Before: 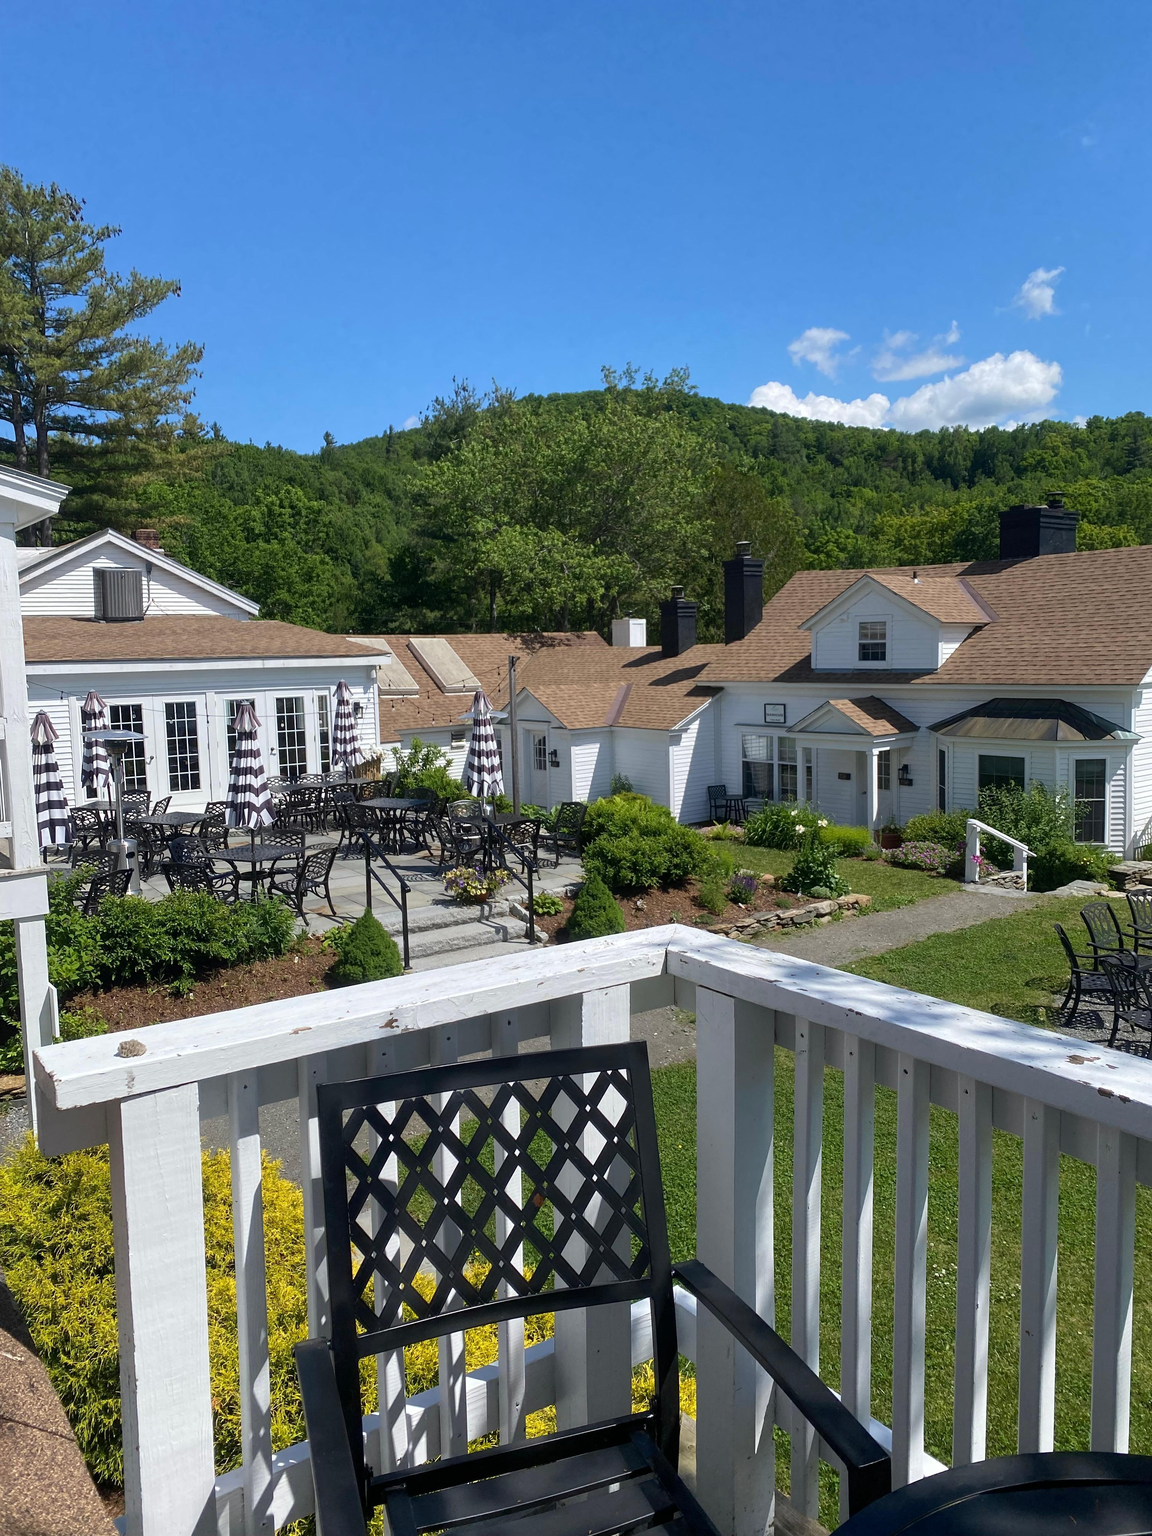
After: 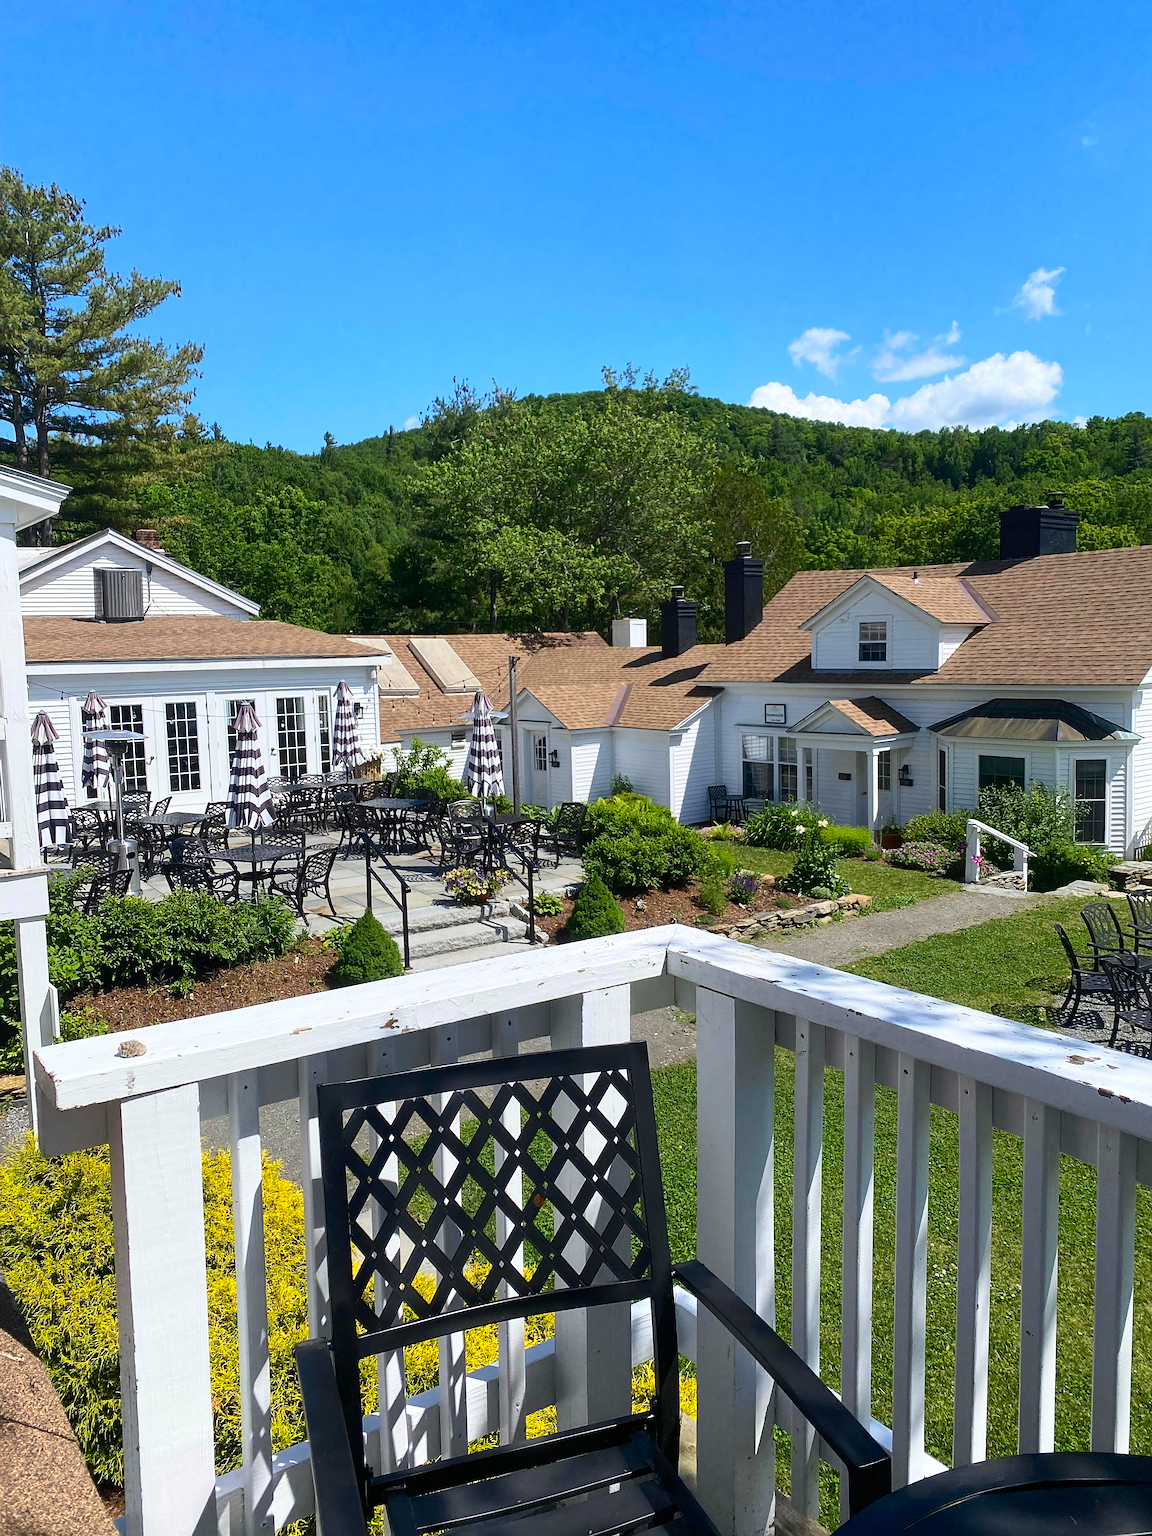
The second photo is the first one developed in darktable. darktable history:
sharpen: on, module defaults
contrast brightness saturation: contrast 0.23, brightness 0.1, saturation 0.29
